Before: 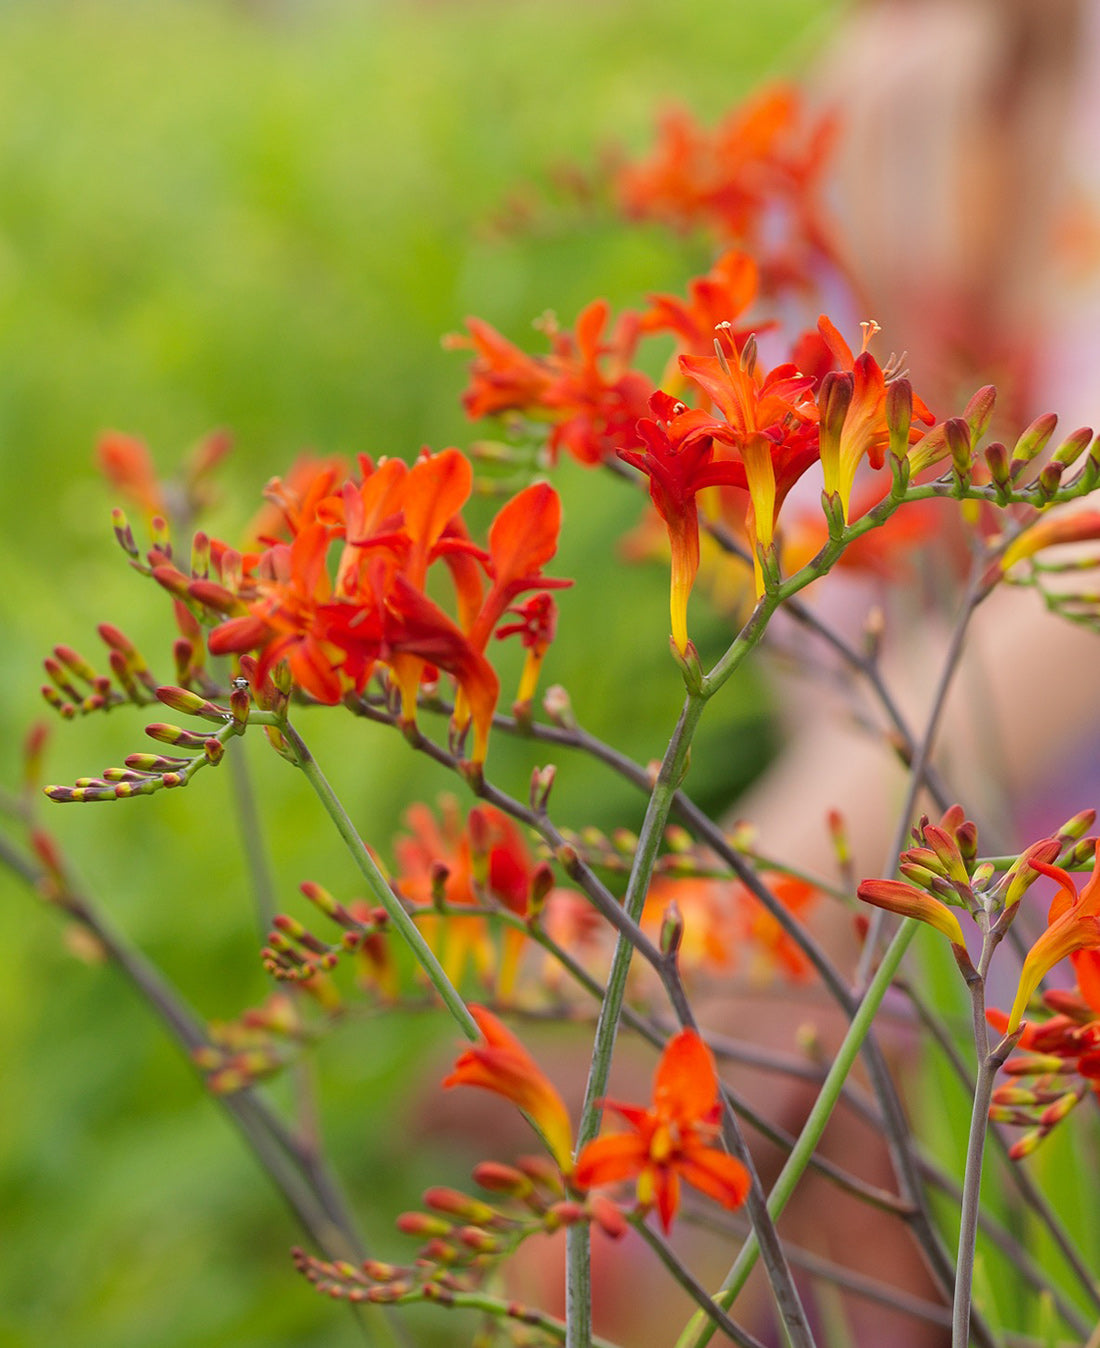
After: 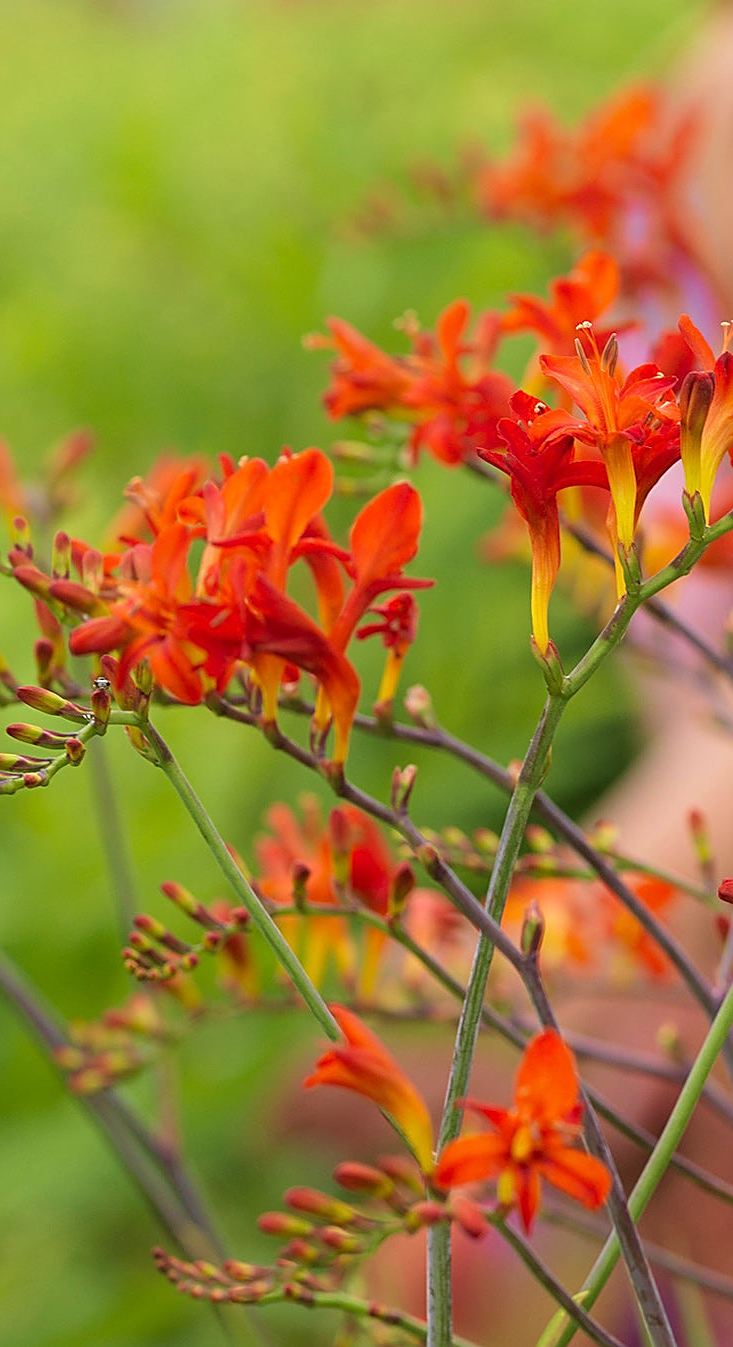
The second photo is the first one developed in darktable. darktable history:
velvia: strength 45%
sharpen: on, module defaults
crop and rotate: left 12.673%, right 20.66%
